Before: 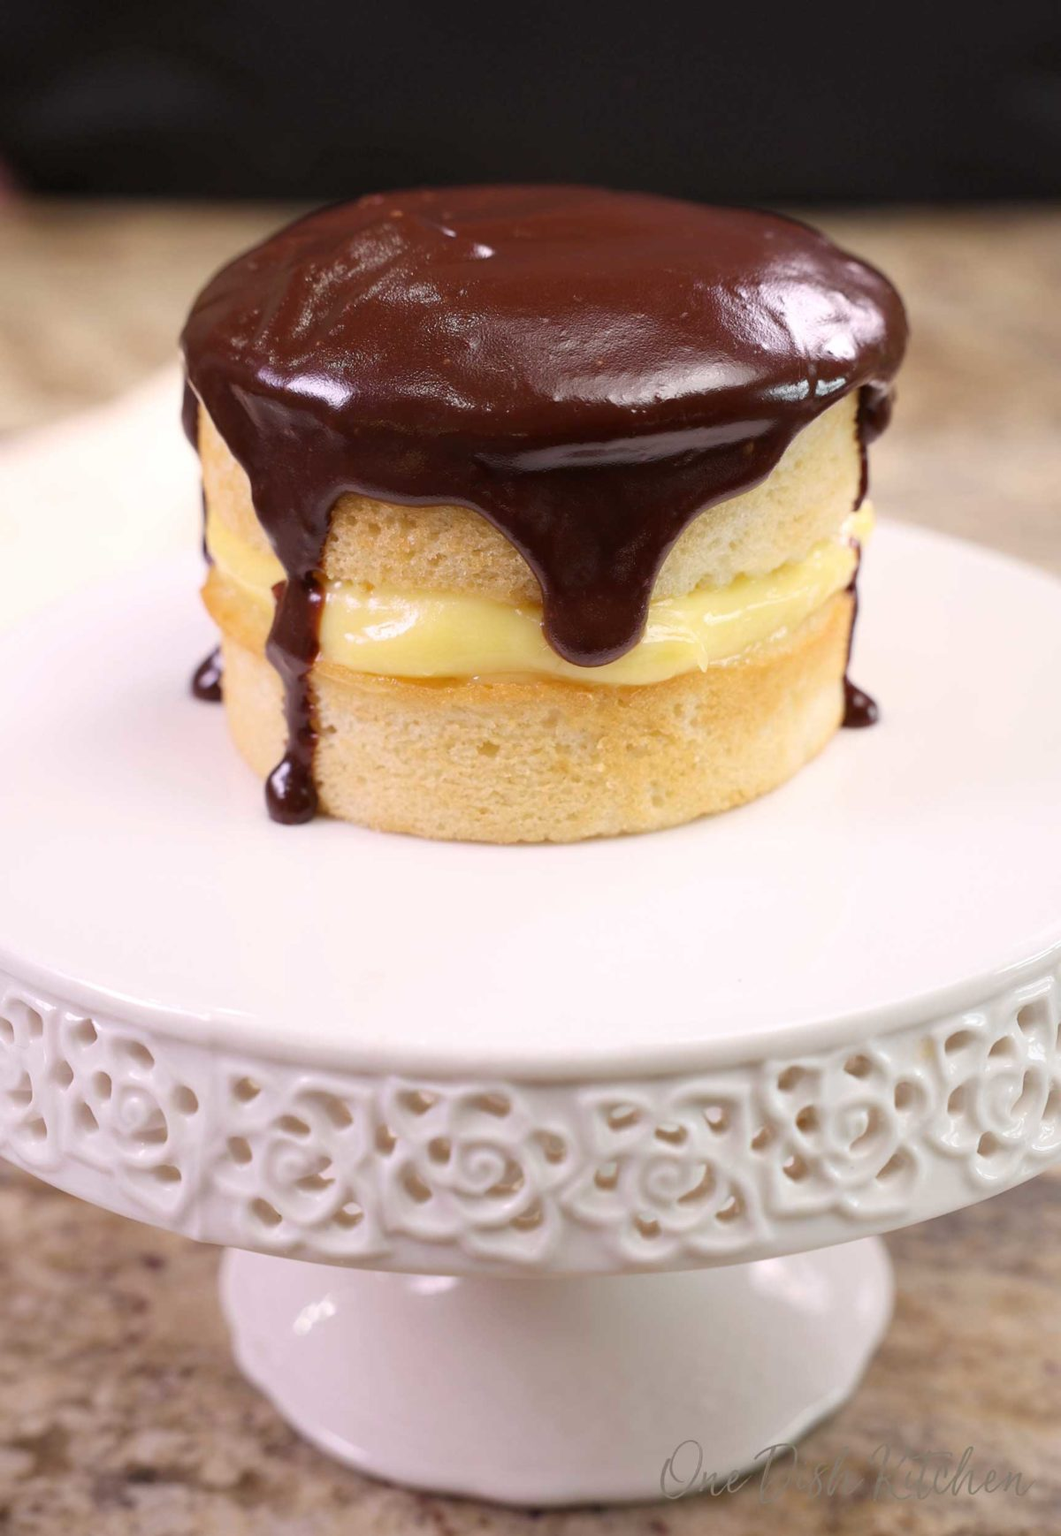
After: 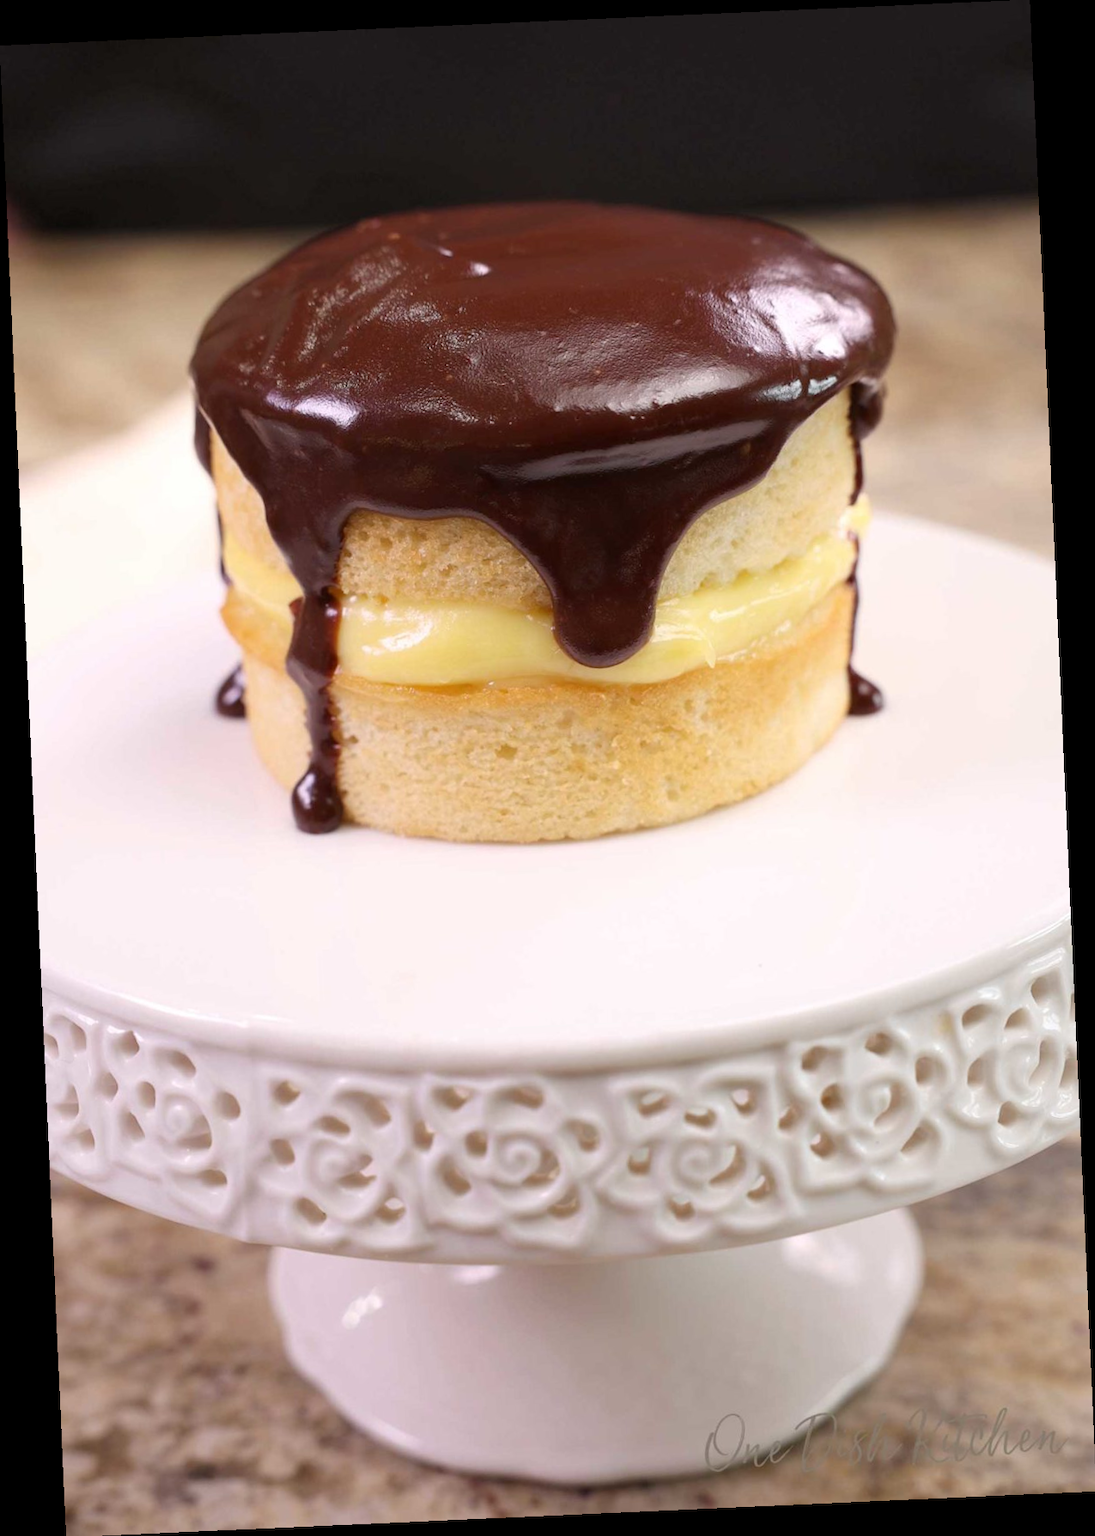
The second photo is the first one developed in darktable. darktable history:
rotate and perspective: rotation -2.56°, automatic cropping off
